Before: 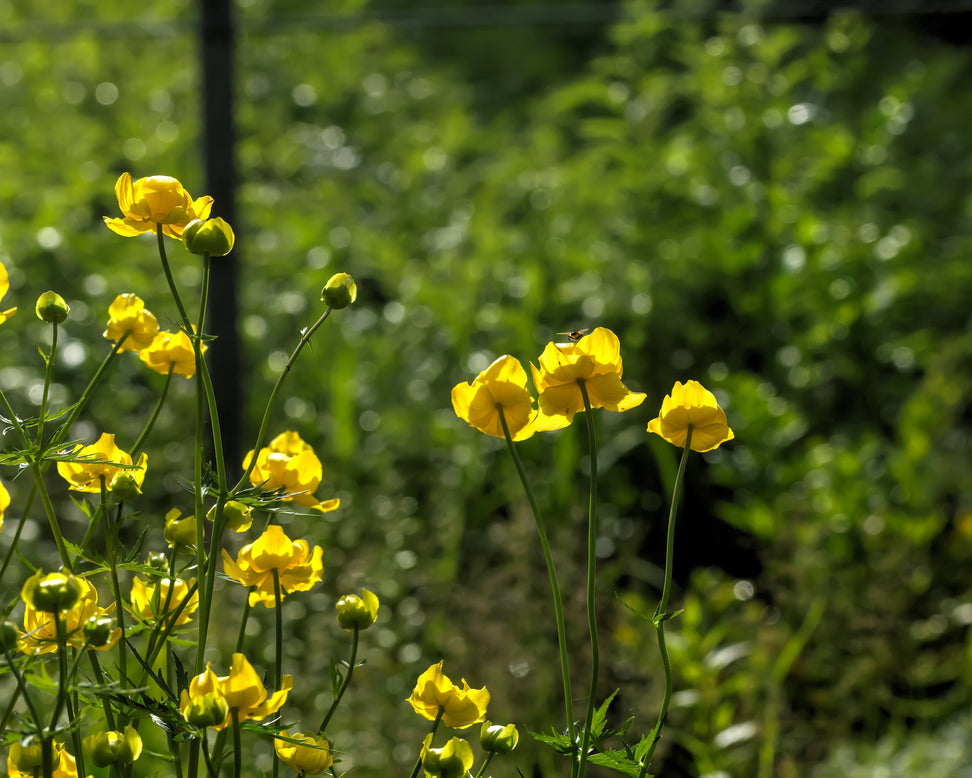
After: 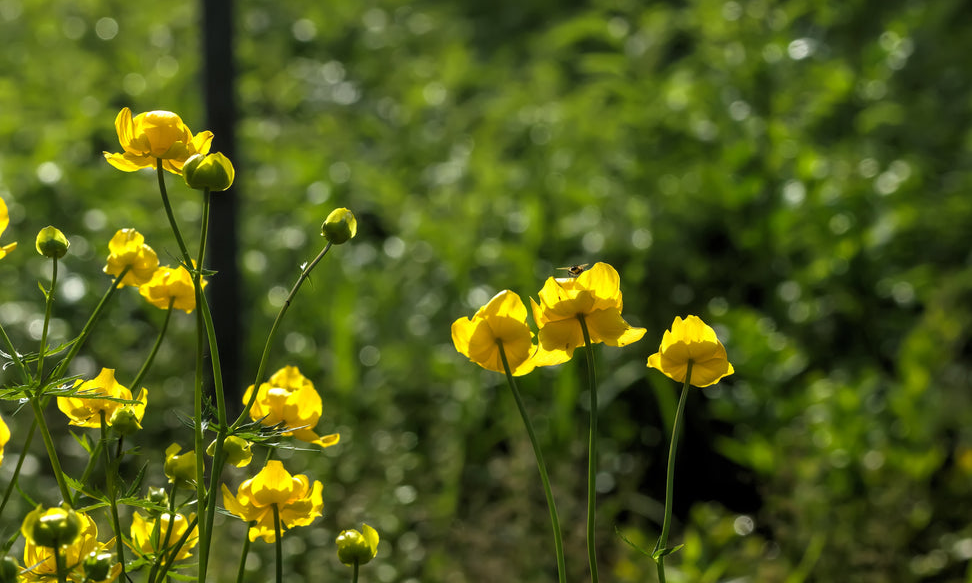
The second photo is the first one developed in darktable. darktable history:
crop and rotate: top 8.363%, bottom 16.637%
